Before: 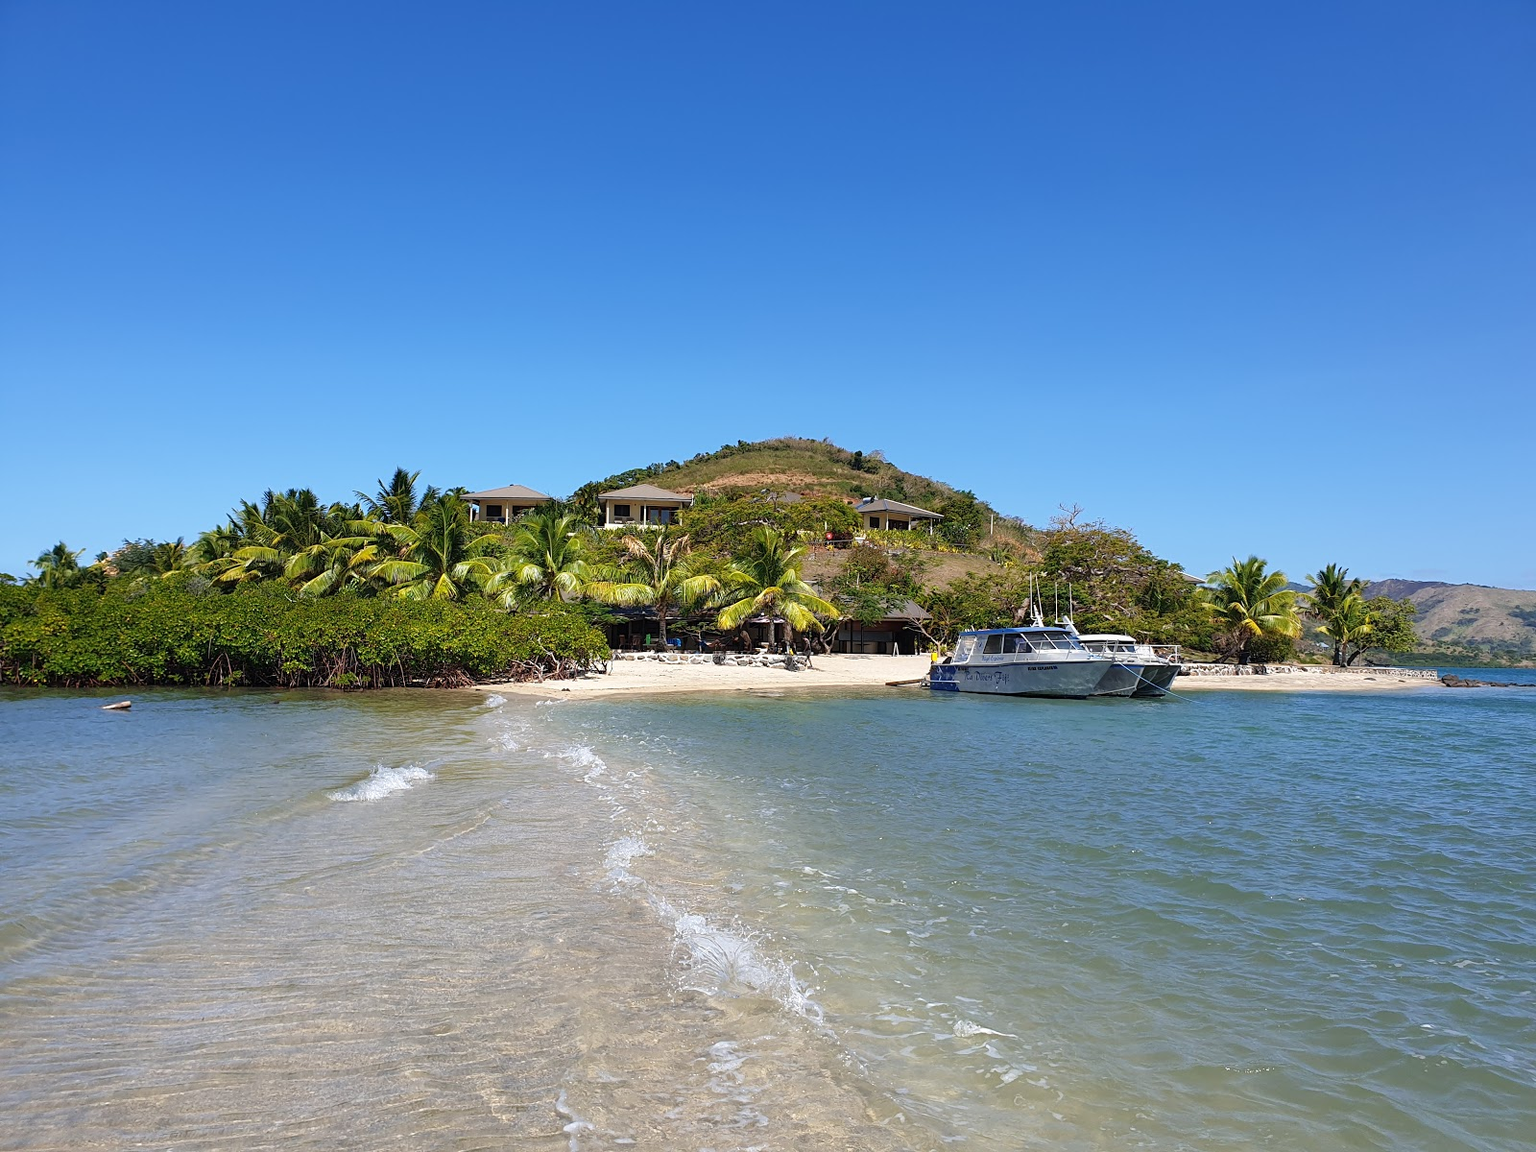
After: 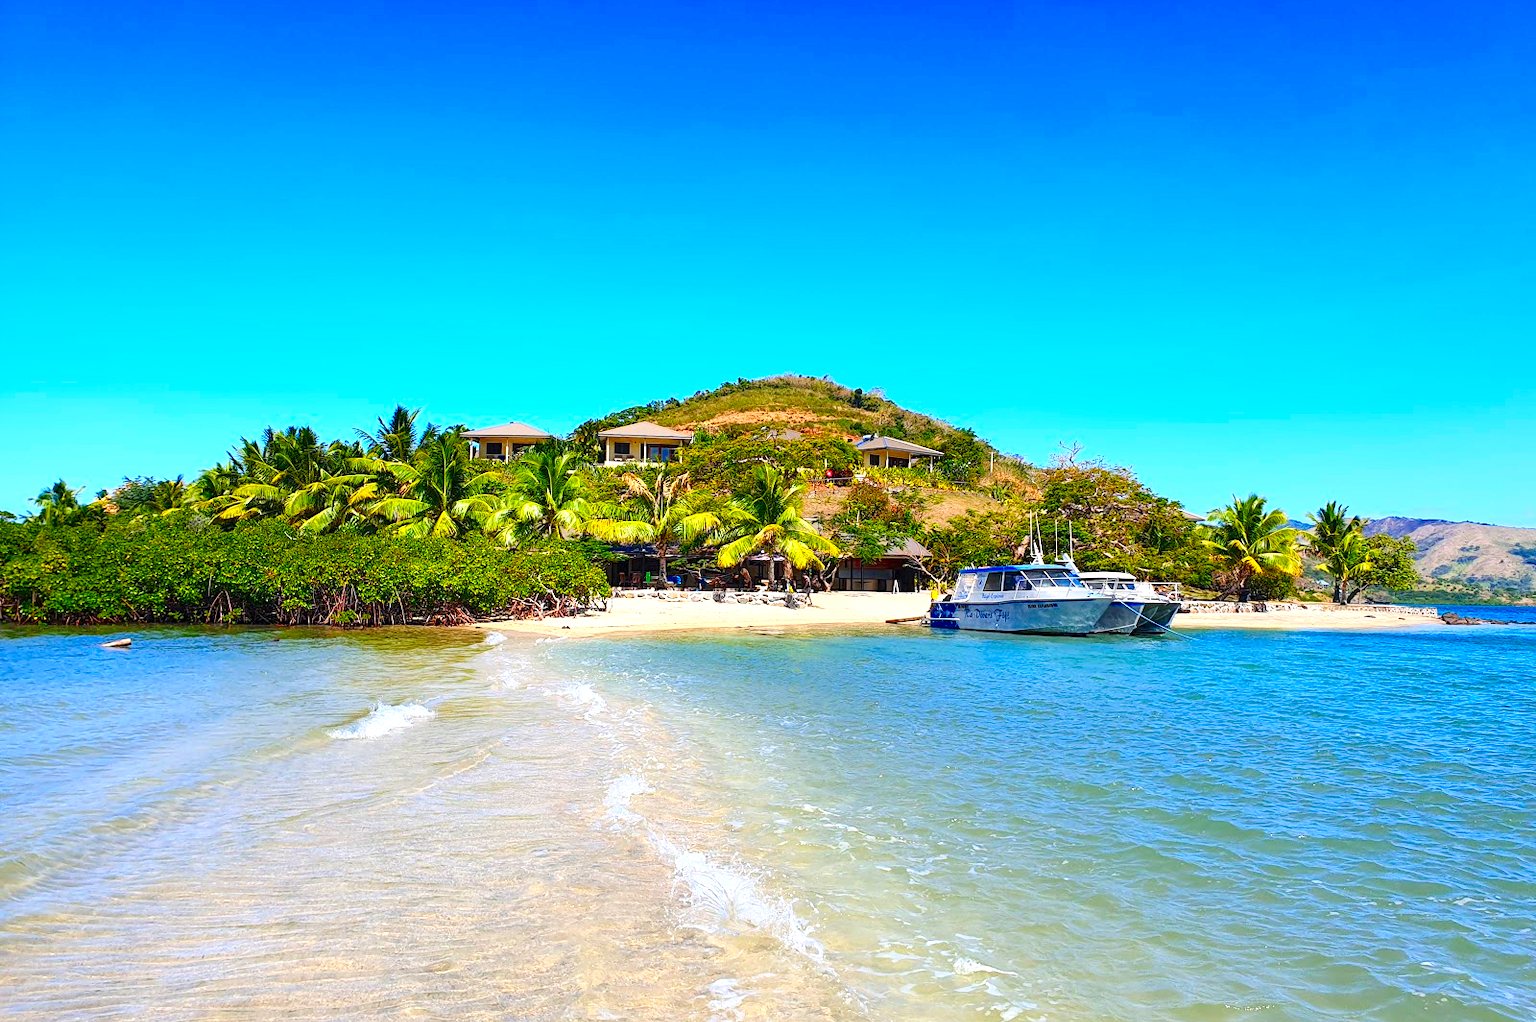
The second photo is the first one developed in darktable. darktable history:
contrast brightness saturation: contrast 0.202, brightness 0.193, saturation 0.799
color balance rgb: perceptual saturation grading › global saturation 13.891%, perceptual saturation grading › highlights -24.737%, perceptual saturation grading › shadows 29.87%, perceptual brilliance grading › global brilliance 17.473%, global vibrance -0.817%, saturation formula JzAzBz (2021)
crop and rotate: top 5.432%, bottom 5.804%
local contrast: highlights 101%, shadows 101%, detail 119%, midtone range 0.2
